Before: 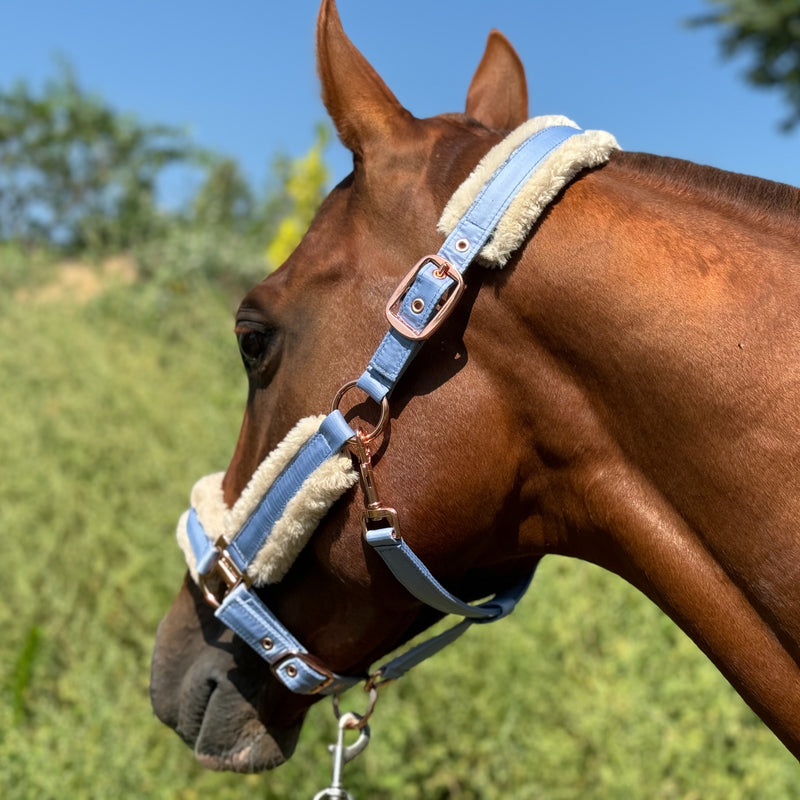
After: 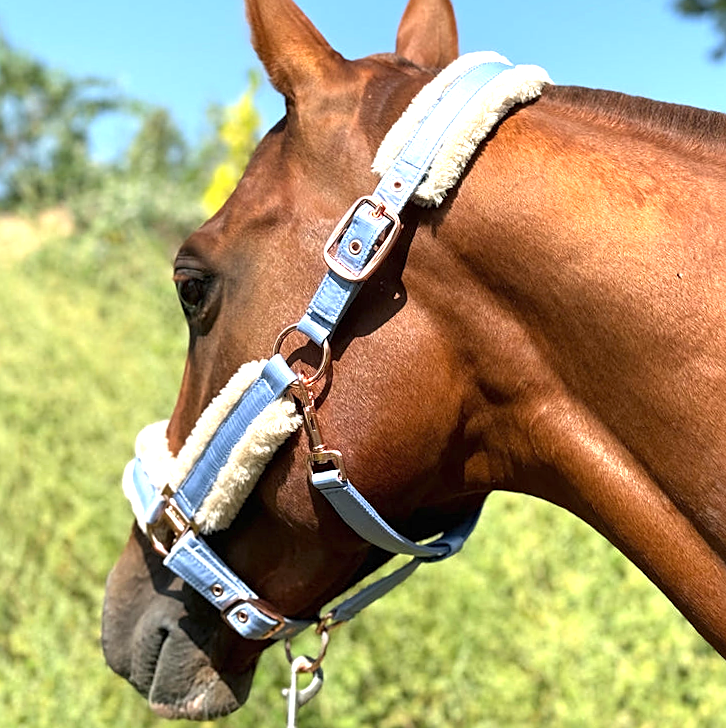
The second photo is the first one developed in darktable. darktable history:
crop and rotate: angle 2.09°, left 5.887%, top 5.722%
sharpen: amount 0.492
exposure: black level correction 0, exposure 1 EV, compensate highlight preservation false
